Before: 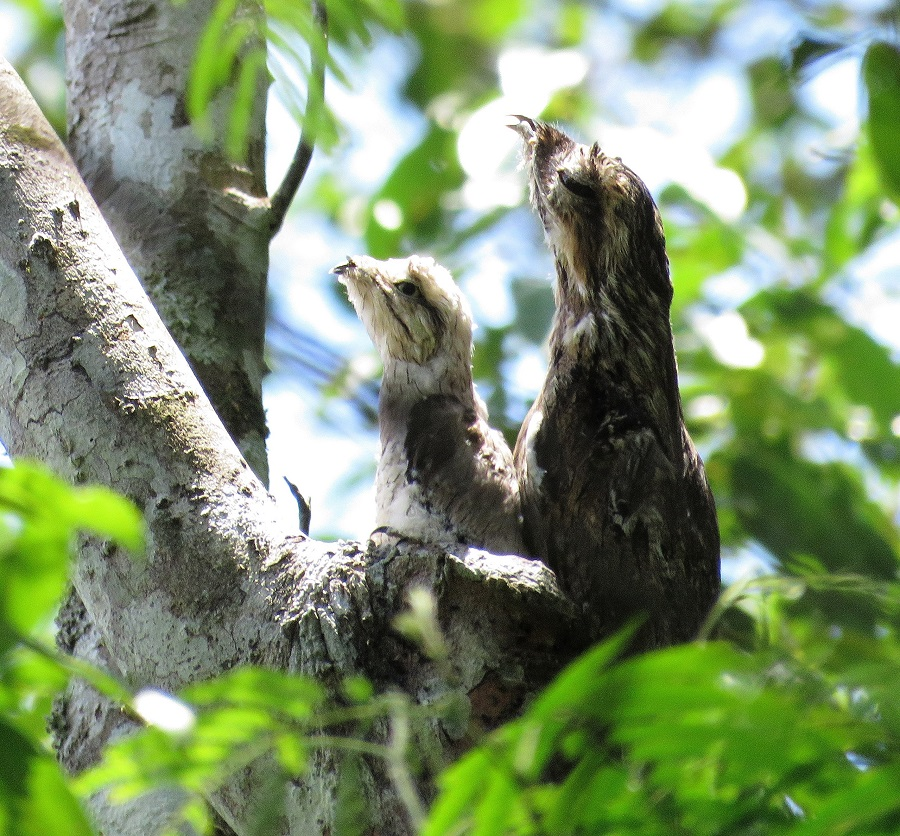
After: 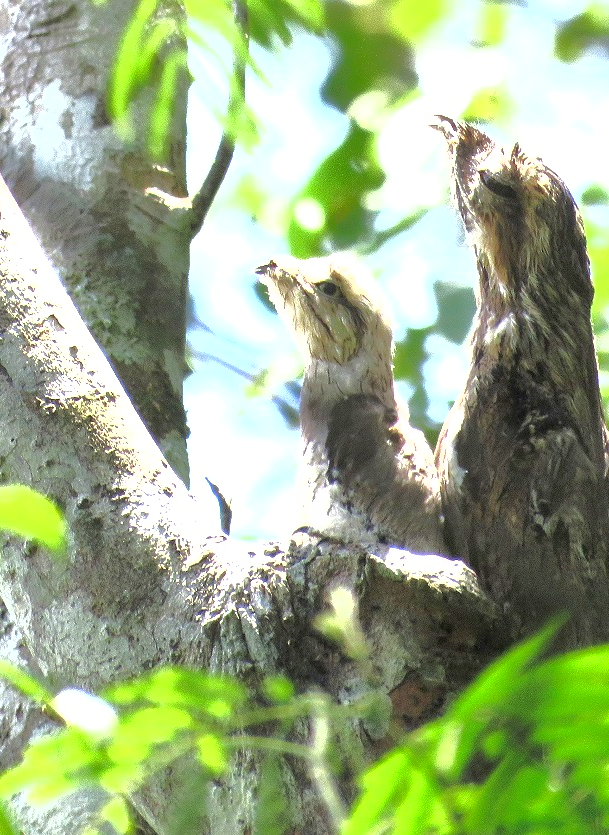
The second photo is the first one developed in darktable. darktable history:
exposure: black level correction 0, exposure 1.278 EV, compensate highlight preservation false
shadows and highlights: shadows 59.16, highlights -60.01, highlights color adjustment 0.618%
crop and rotate: left 8.837%, right 23.431%
